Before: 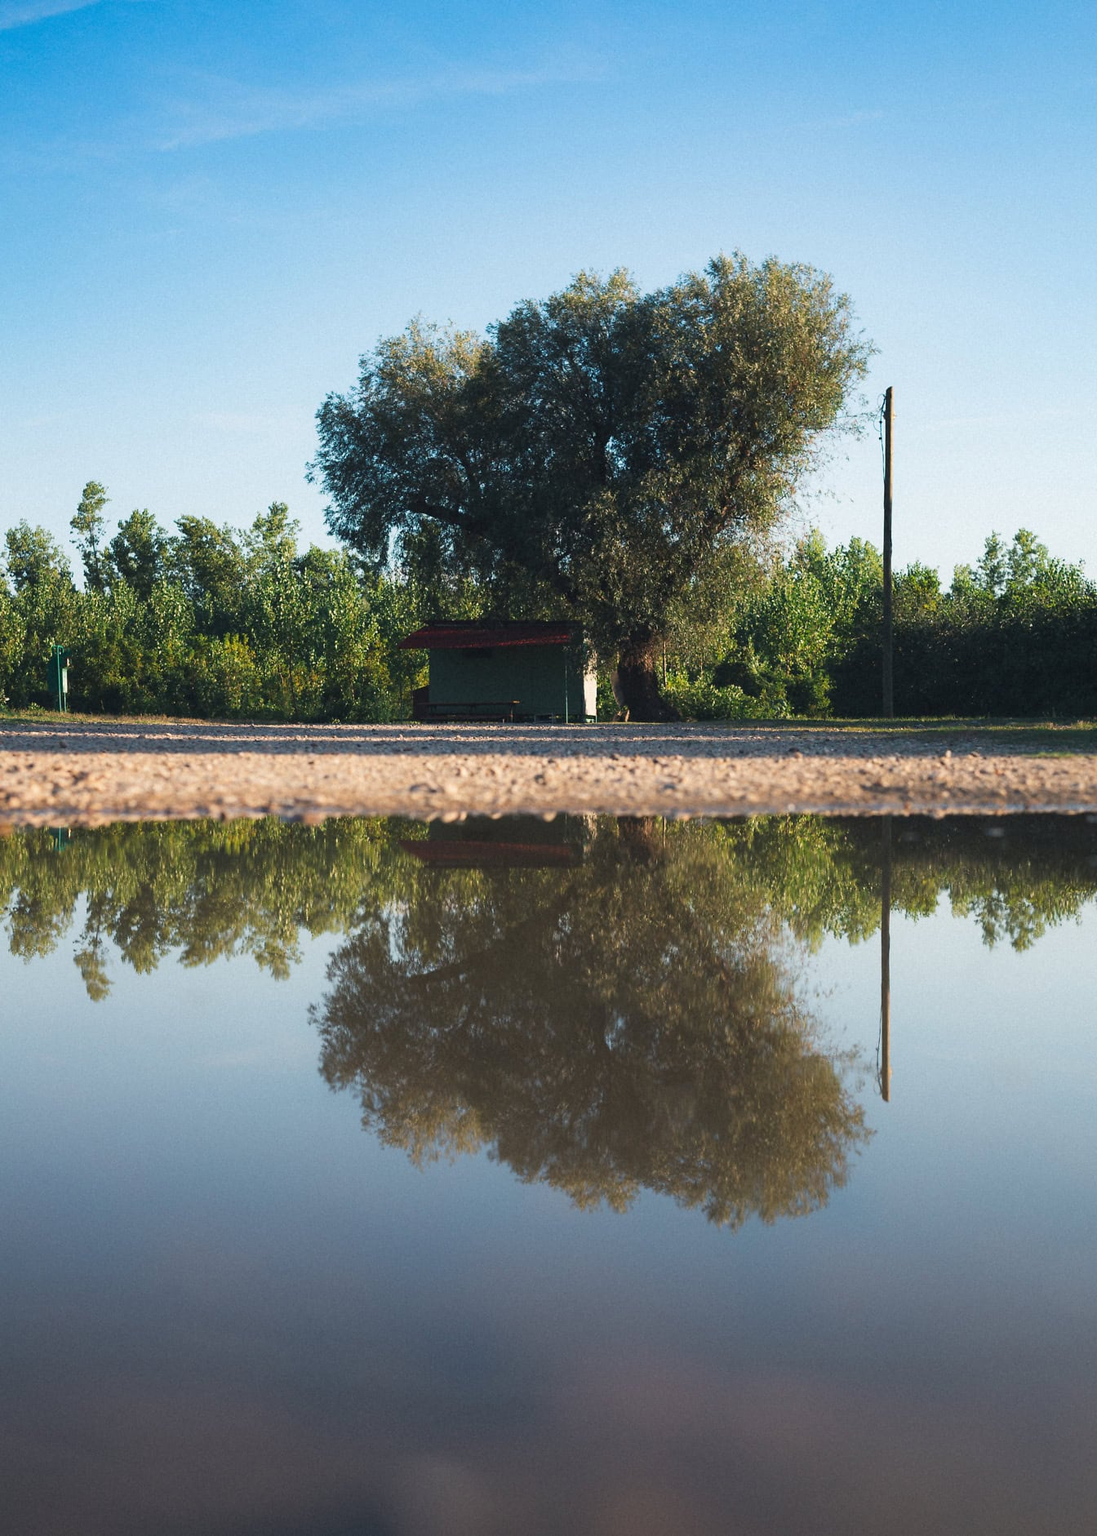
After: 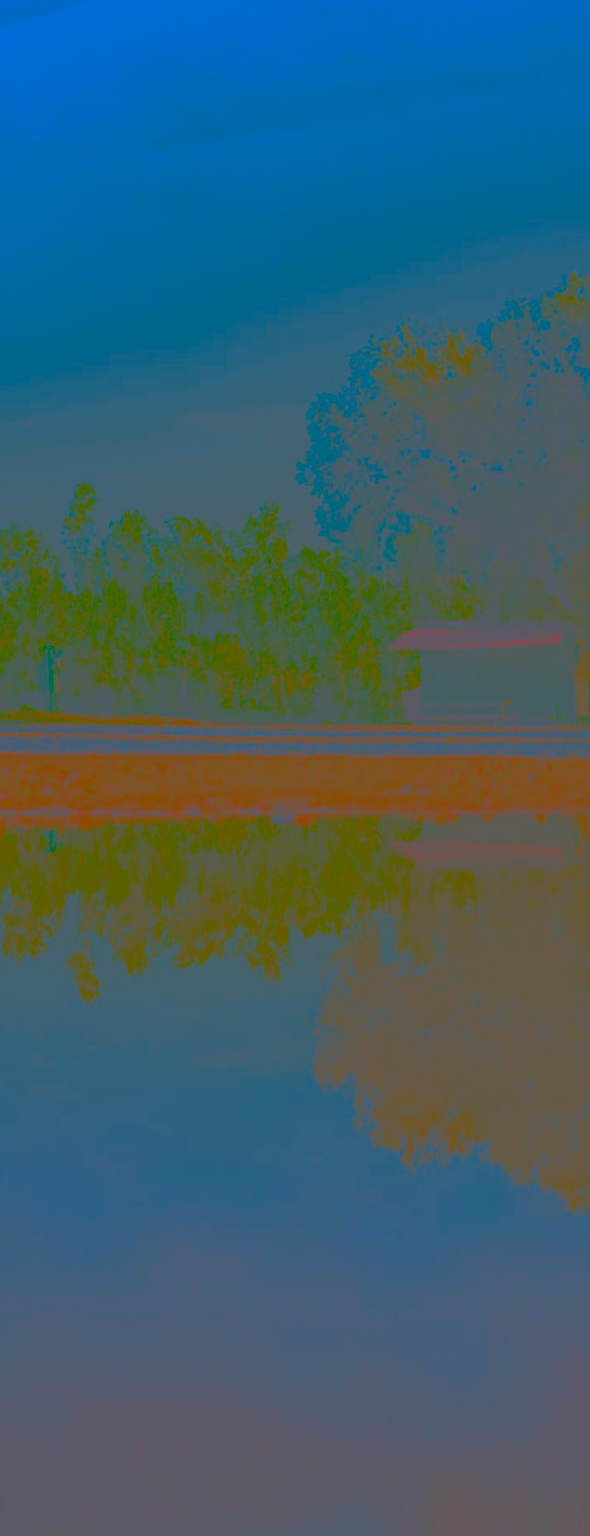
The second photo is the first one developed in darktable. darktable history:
levels: levels [0.026, 0.507, 0.987]
contrast brightness saturation: contrast -0.982, brightness -0.162, saturation 0.748
crop: left 0.826%, right 45.348%, bottom 0.089%
